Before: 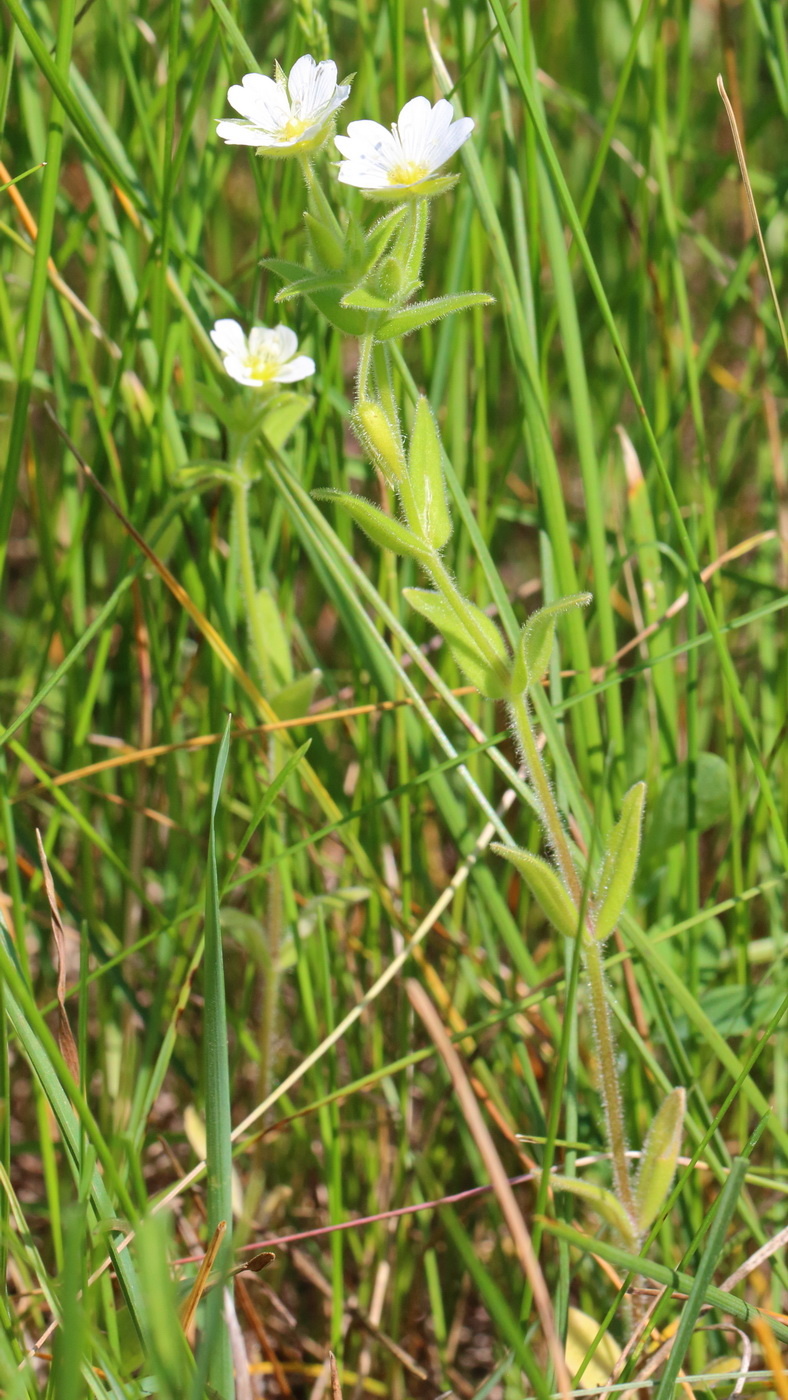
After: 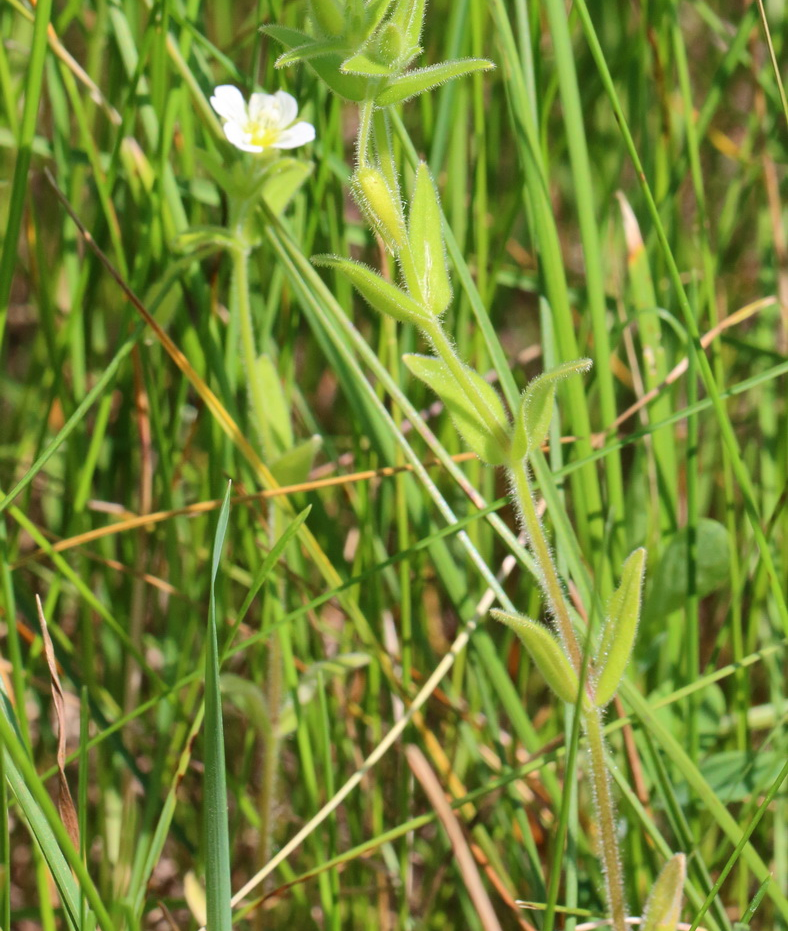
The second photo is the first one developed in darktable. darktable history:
crop: top 16.763%, bottom 16.724%
tone curve: curves: ch0 [(0, 0) (0.265, 0.253) (0.732, 0.751) (1, 1)], color space Lab, independent channels, preserve colors none
